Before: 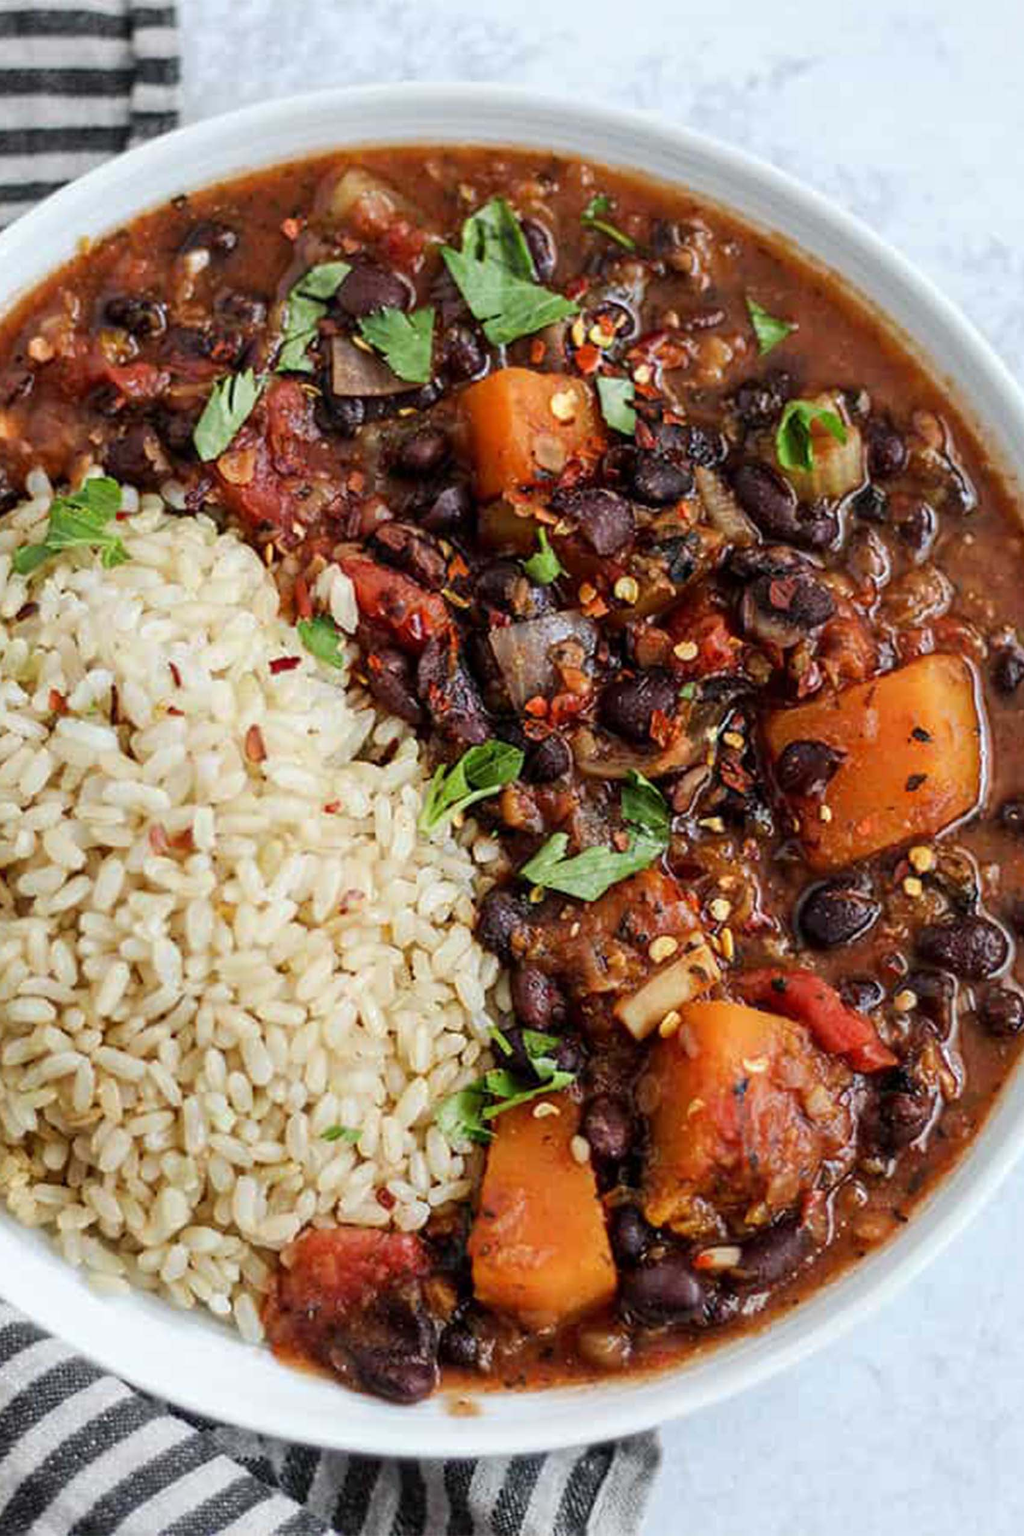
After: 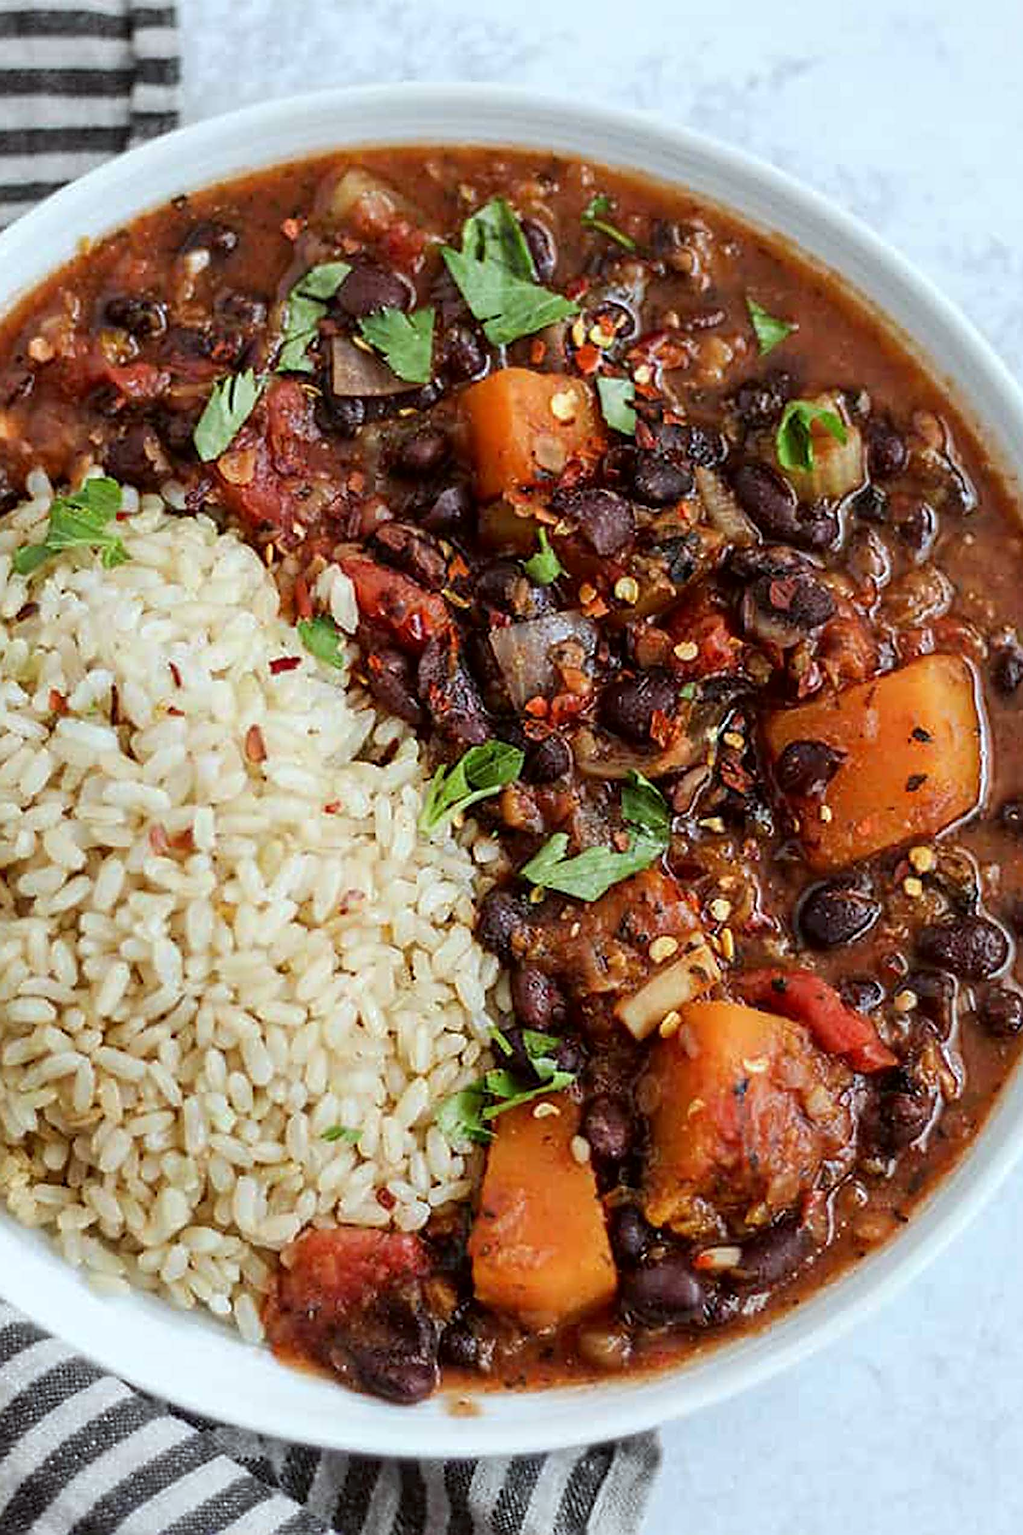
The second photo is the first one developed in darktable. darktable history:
color correction: highlights a* -2.87, highlights b* -2.83, shadows a* 2.01, shadows b* 2.98
sharpen: radius 1.682, amount 1.297
